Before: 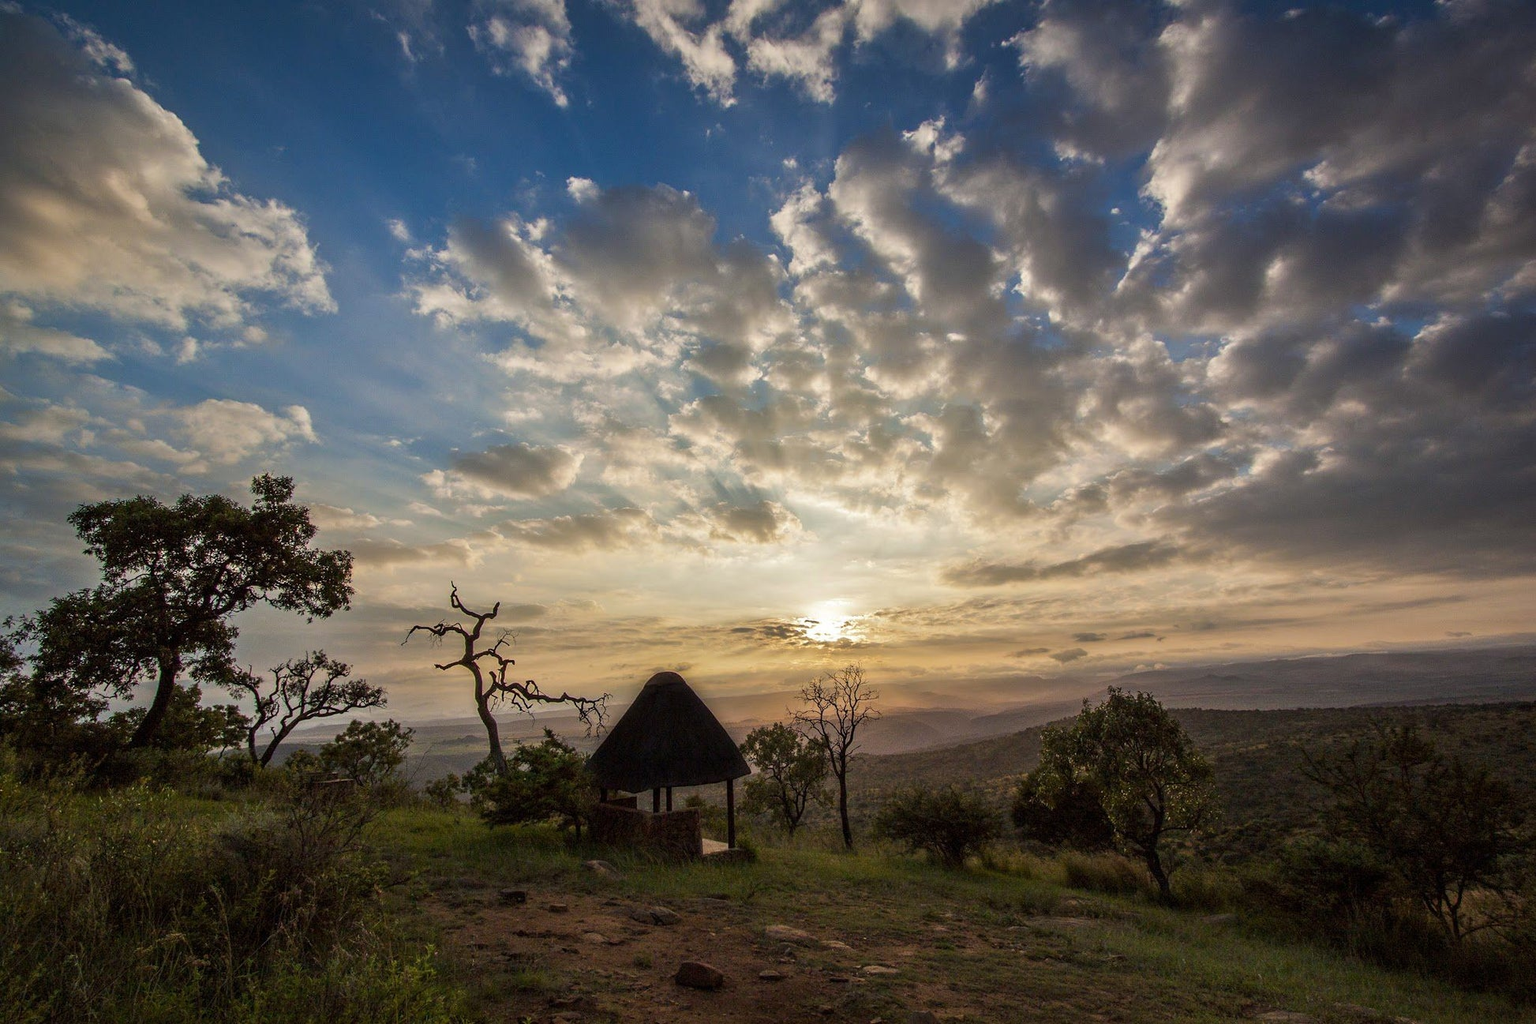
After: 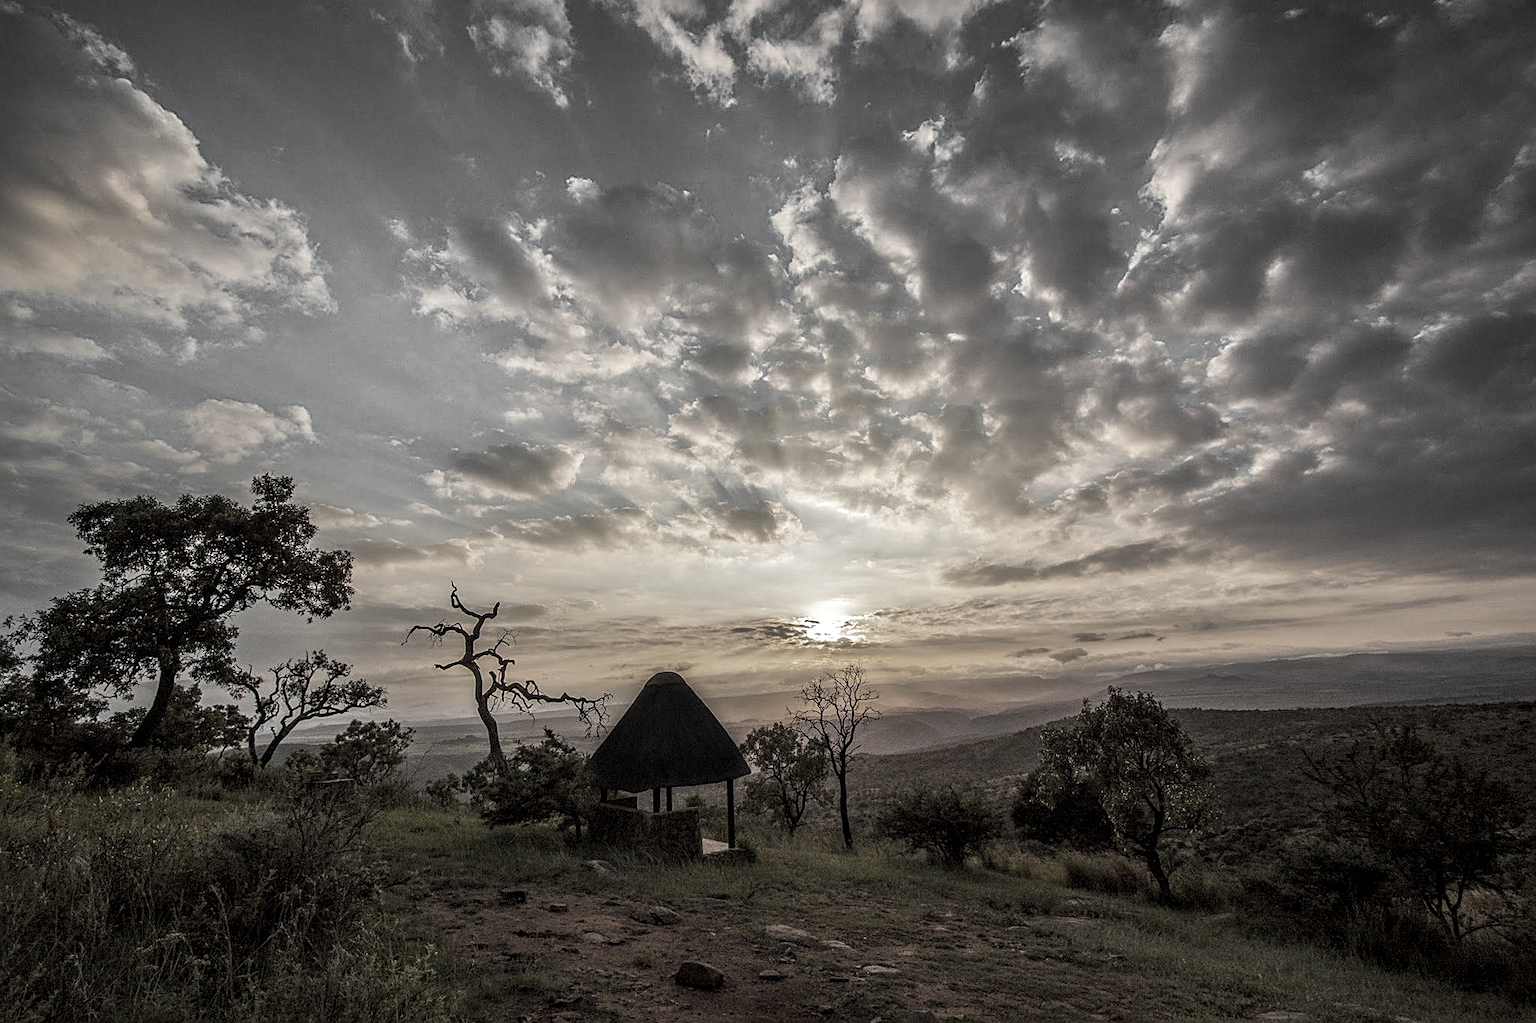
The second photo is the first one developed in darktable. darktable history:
local contrast: on, module defaults
sharpen: on, module defaults
color zones: curves: ch0 [(0, 0.613) (0.01, 0.613) (0.245, 0.448) (0.498, 0.529) (0.642, 0.665) (0.879, 0.777) (0.99, 0.613)]; ch1 [(0, 0.035) (0.121, 0.189) (0.259, 0.197) (0.415, 0.061) (0.589, 0.022) (0.732, 0.022) (0.857, 0.026) (0.991, 0.053)]
